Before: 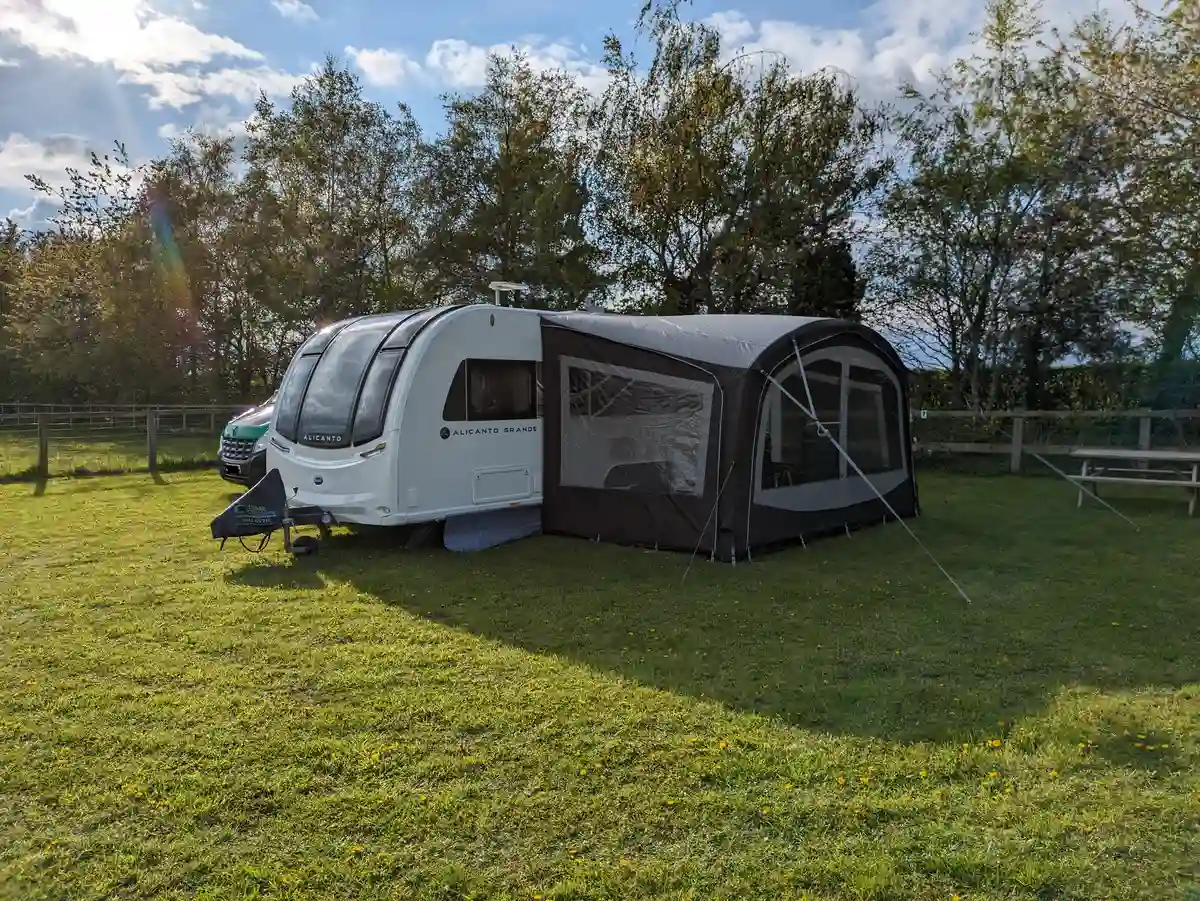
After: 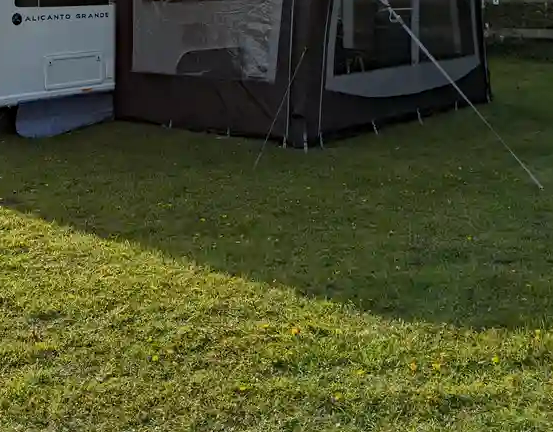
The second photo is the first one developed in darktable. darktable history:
crop: left 35.712%, top 46.032%, right 18.204%, bottom 5.944%
exposure: exposure -0.04 EV, compensate highlight preservation false
haze removal: compatibility mode true, adaptive false
